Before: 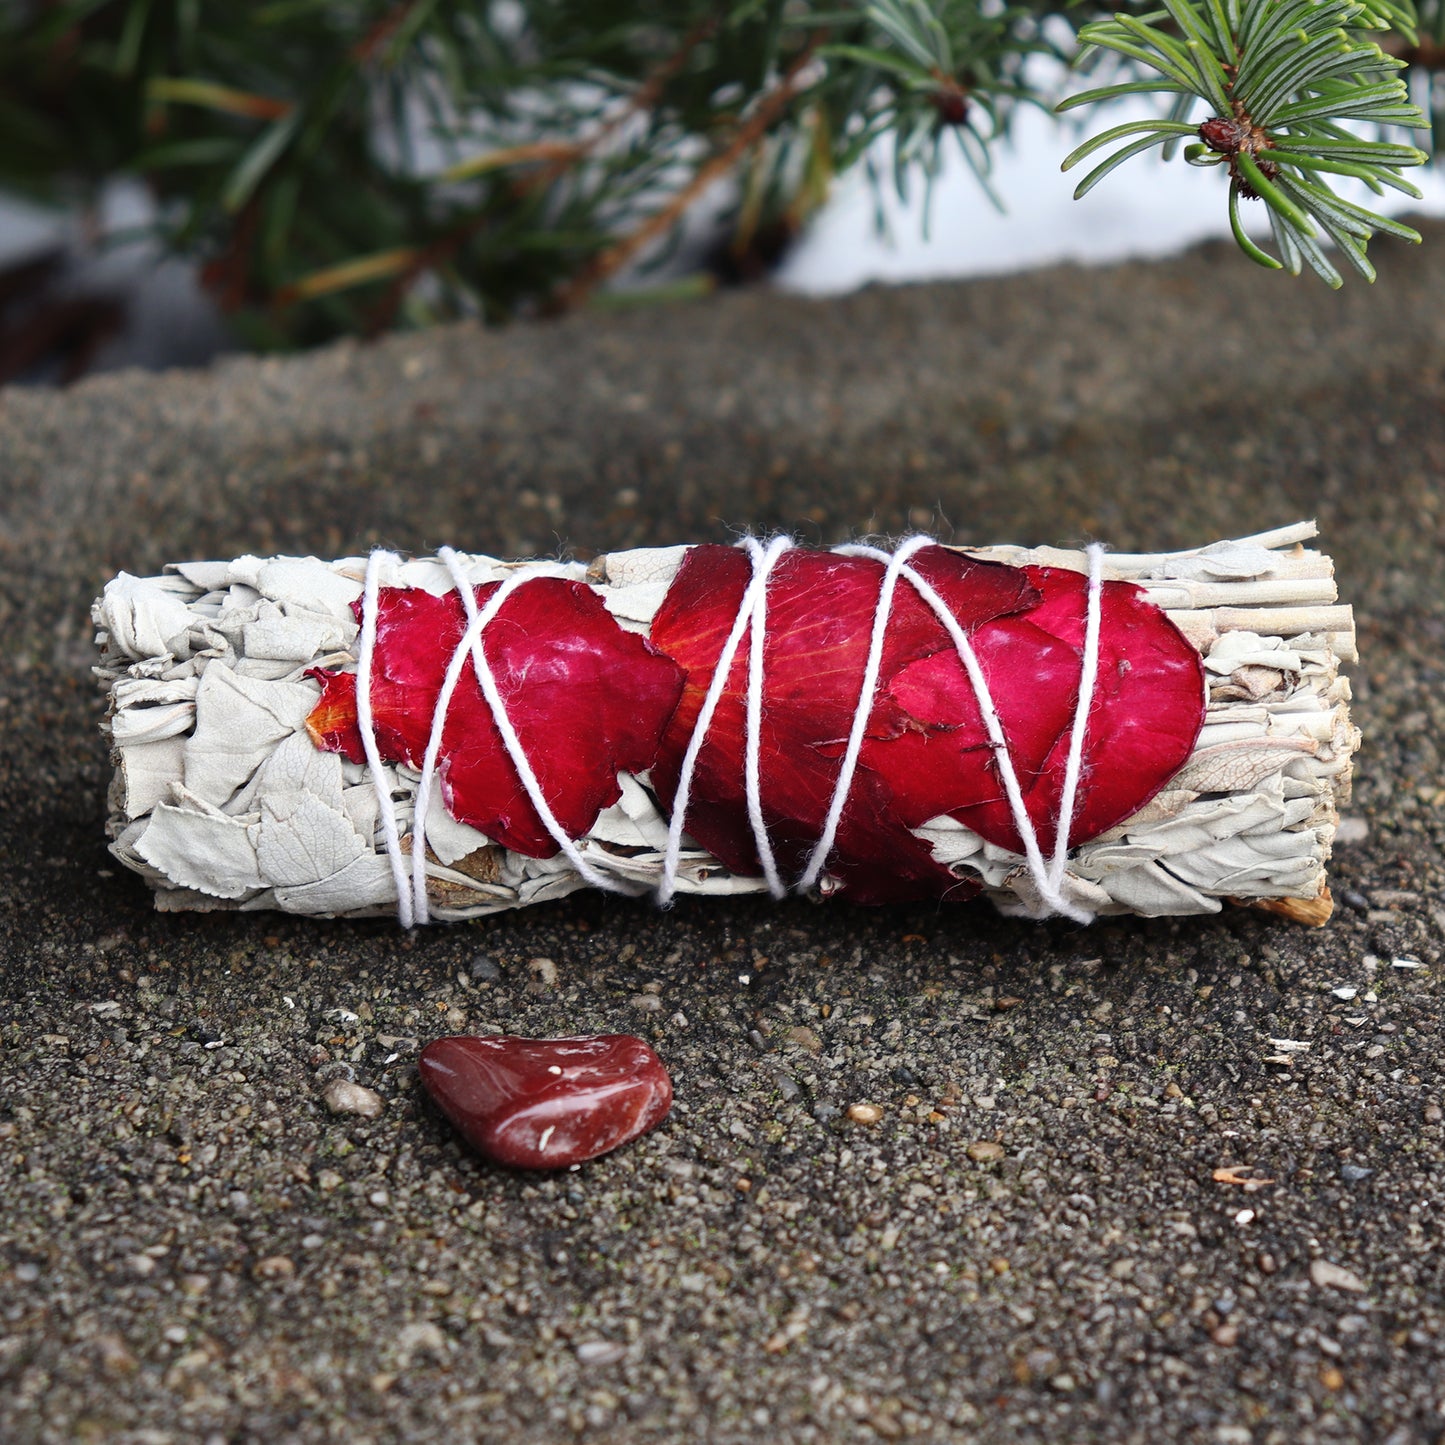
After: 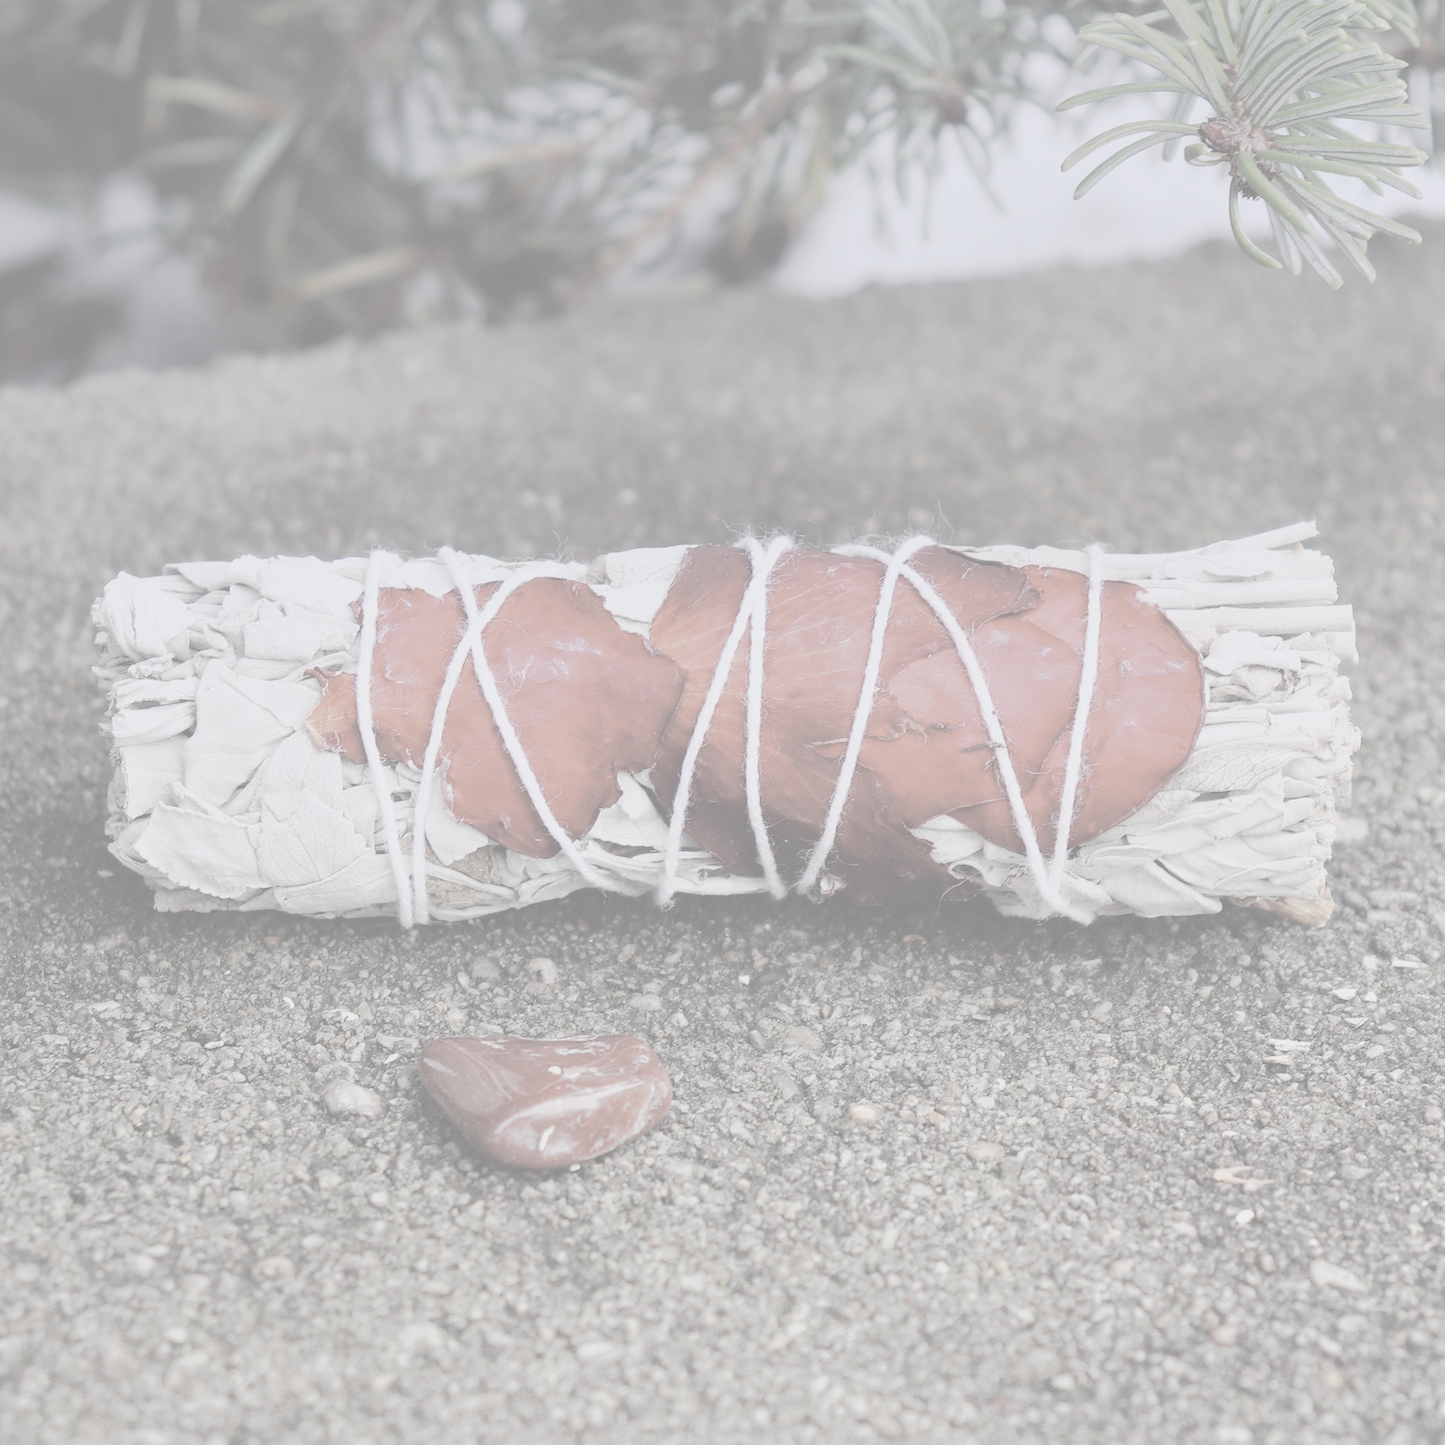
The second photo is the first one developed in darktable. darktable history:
contrast brightness saturation: contrast -0.32, brightness 0.75, saturation -0.78
base curve: curves: ch0 [(0, 0) (0.257, 0.25) (0.482, 0.586) (0.757, 0.871) (1, 1)]
tone curve: curves: ch0 [(0, 0) (0.003, 0.054) (0.011, 0.057) (0.025, 0.056) (0.044, 0.062) (0.069, 0.071) (0.1, 0.088) (0.136, 0.111) (0.177, 0.146) (0.224, 0.19) (0.277, 0.261) (0.335, 0.363) (0.399, 0.458) (0.468, 0.562) (0.543, 0.653) (0.623, 0.725) (0.709, 0.801) (0.801, 0.853) (0.898, 0.915) (1, 1)], preserve colors none
graduated density: hue 238.83°, saturation 50%
